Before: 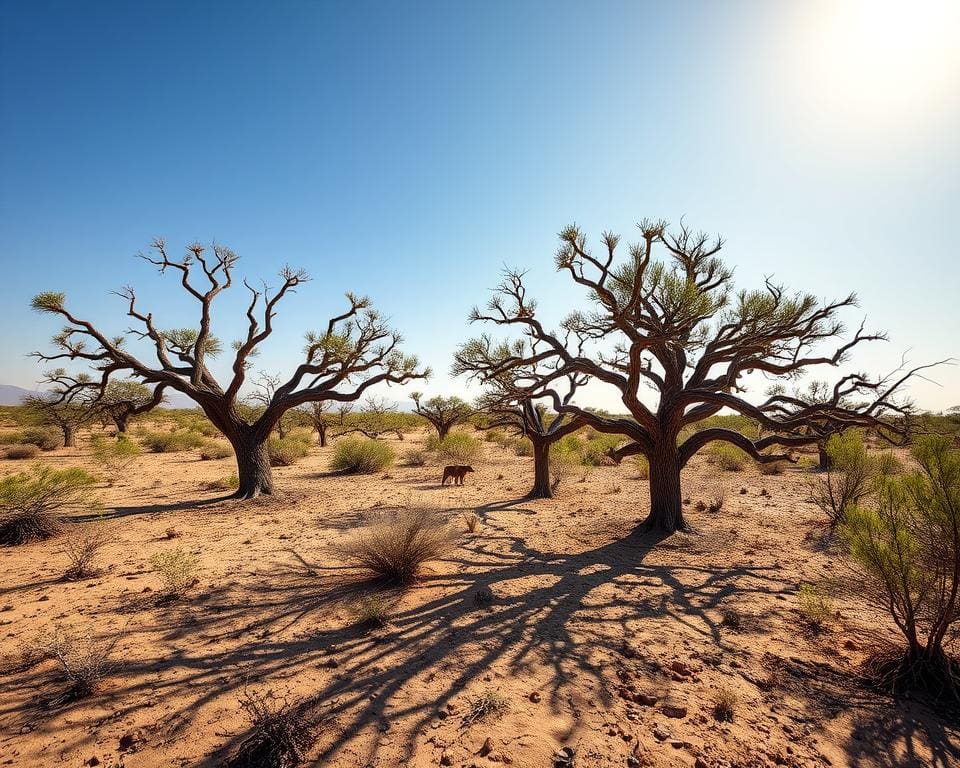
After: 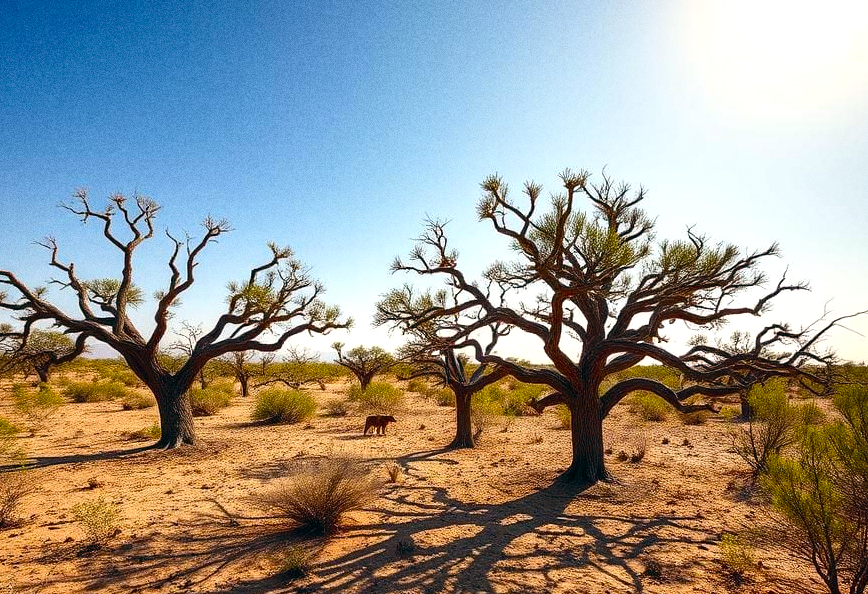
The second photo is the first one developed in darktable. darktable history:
grain: coarseness 8.68 ISO, strength 31.94%
color balance rgb: linear chroma grading › shadows 16%, perceptual saturation grading › global saturation 8%, perceptual saturation grading › shadows 4%, perceptual brilliance grading › global brilliance 2%, perceptual brilliance grading › highlights 8%, perceptual brilliance grading › shadows -4%, global vibrance 16%, saturation formula JzAzBz (2021)
crop: left 8.155%, top 6.611%, bottom 15.385%
color balance: lift [1, 0.998, 1.001, 1.002], gamma [1, 1.02, 1, 0.98], gain [1, 1.02, 1.003, 0.98]
